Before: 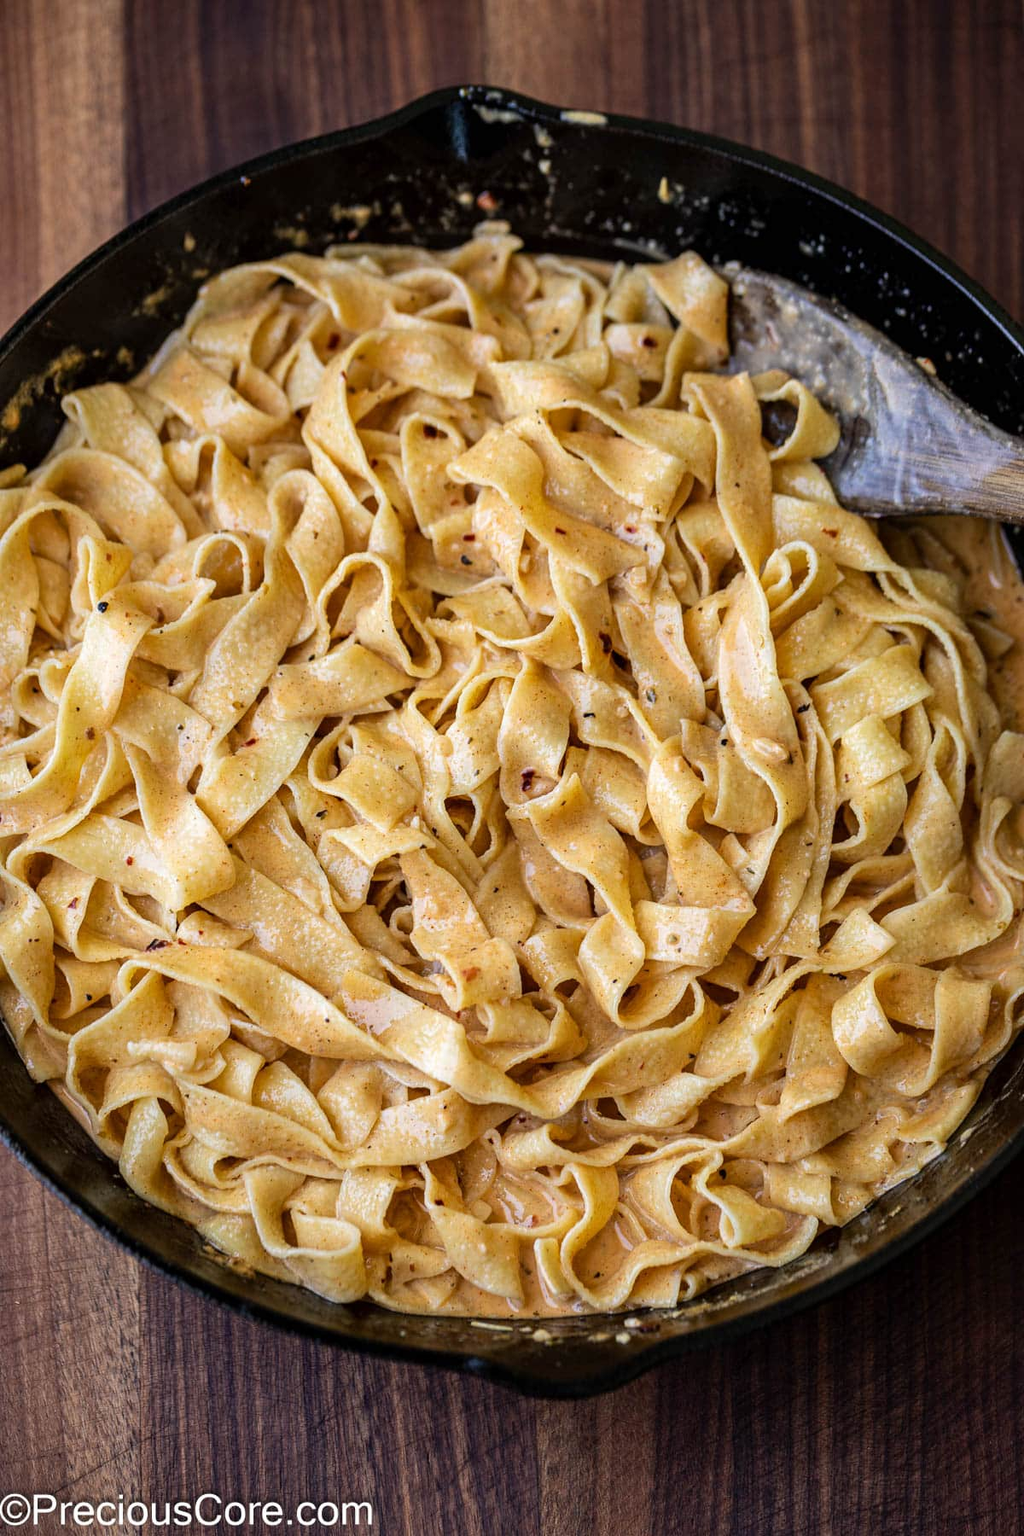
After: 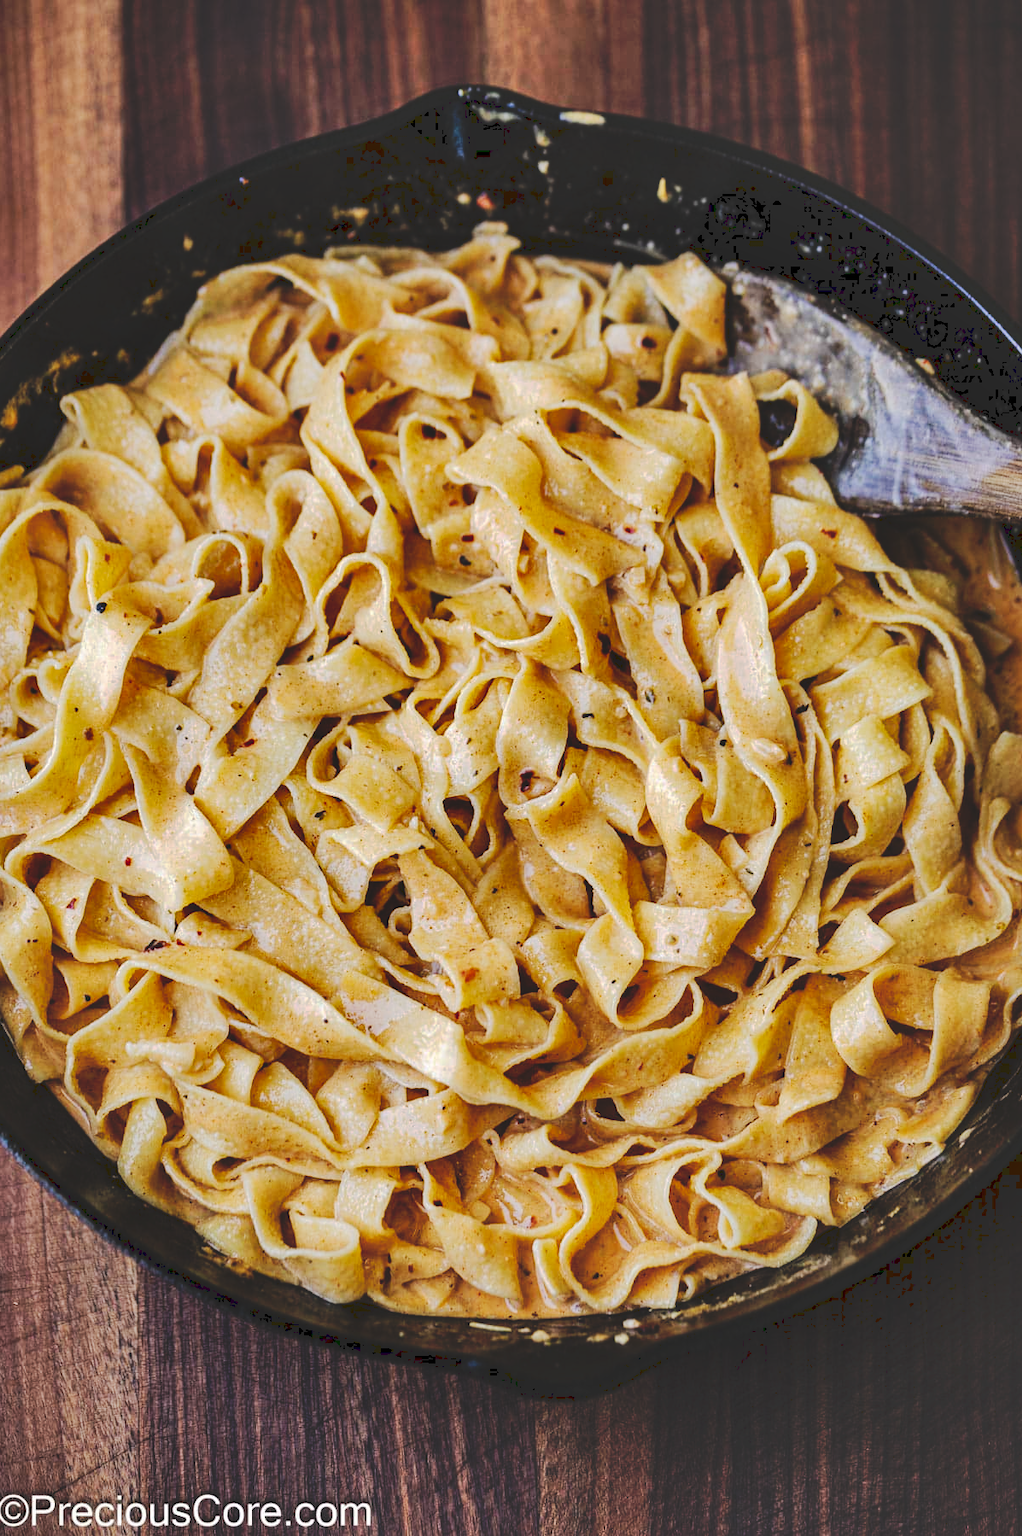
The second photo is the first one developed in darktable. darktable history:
crop and rotate: left 0.167%, bottom 0.007%
tone curve: curves: ch0 [(0, 0) (0.003, 0.132) (0.011, 0.136) (0.025, 0.14) (0.044, 0.147) (0.069, 0.149) (0.1, 0.156) (0.136, 0.163) (0.177, 0.177) (0.224, 0.2) (0.277, 0.251) (0.335, 0.311) (0.399, 0.387) (0.468, 0.487) (0.543, 0.585) (0.623, 0.675) (0.709, 0.742) (0.801, 0.81) (0.898, 0.867) (1, 1)], preserve colors none
shadows and highlights: soften with gaussian
